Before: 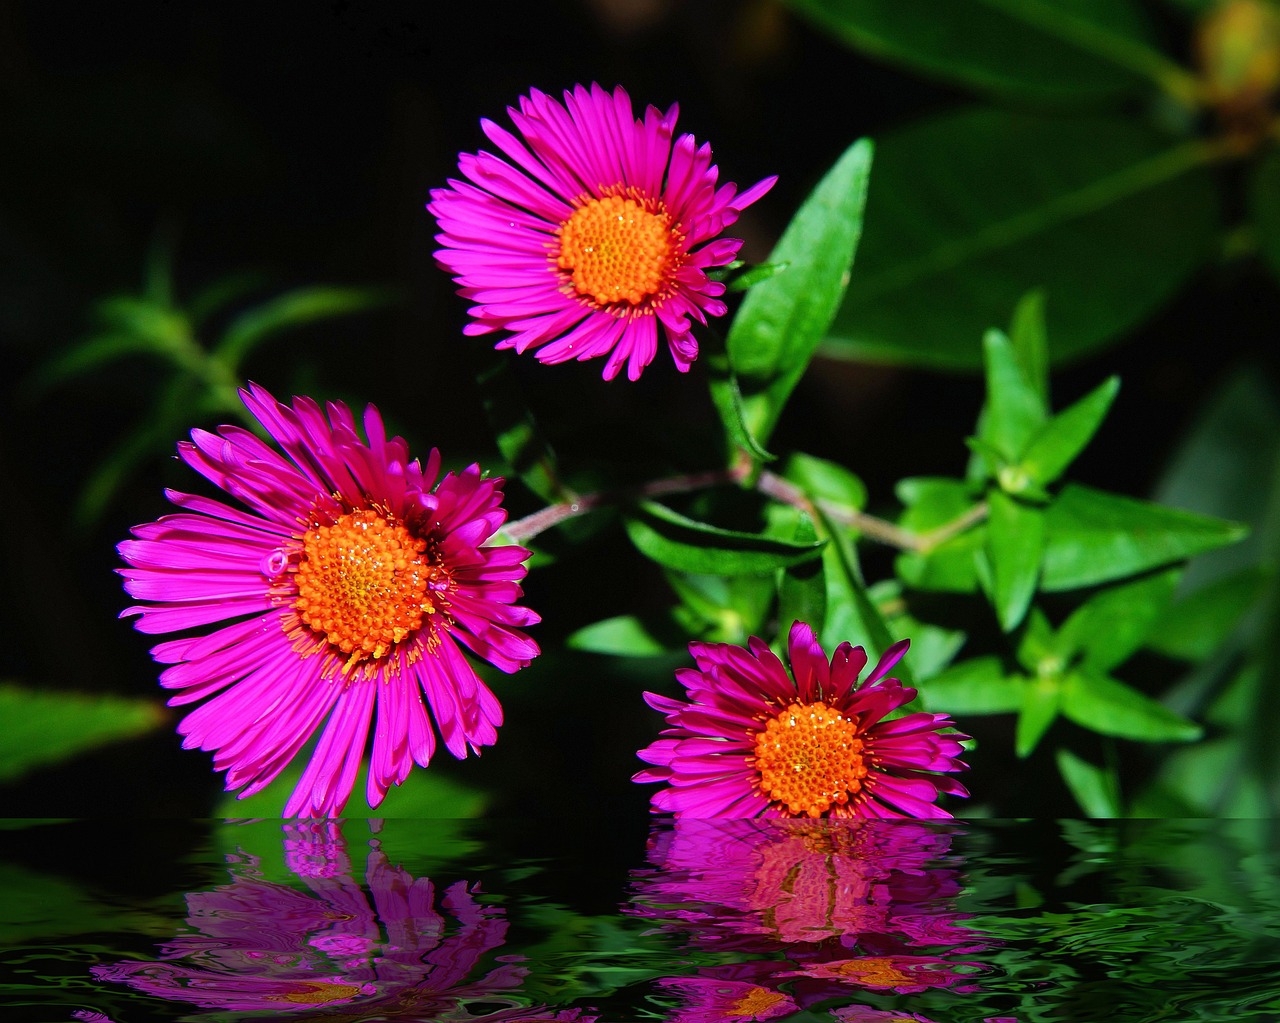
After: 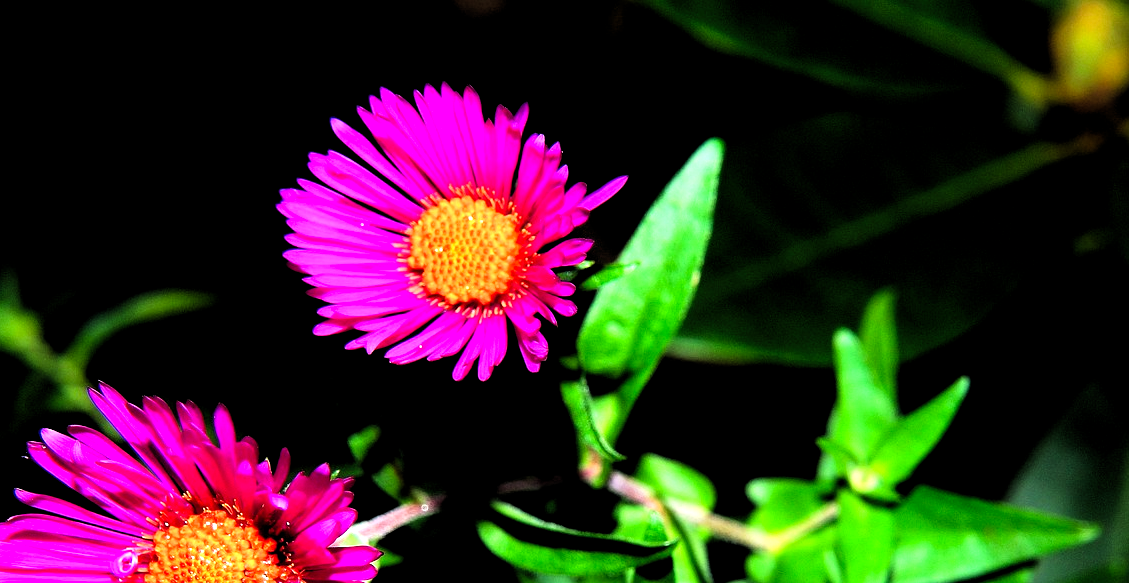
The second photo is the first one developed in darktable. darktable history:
crop and rotate: left 11.787%, bottom 42.926%
levels: white 99.96%, levels [0.012, 0.367, 0.697]
filmic rgb: black relative exposure -5.04 EV, white relative exposure 4 EV, hardness 2.9, contrast 1.096
